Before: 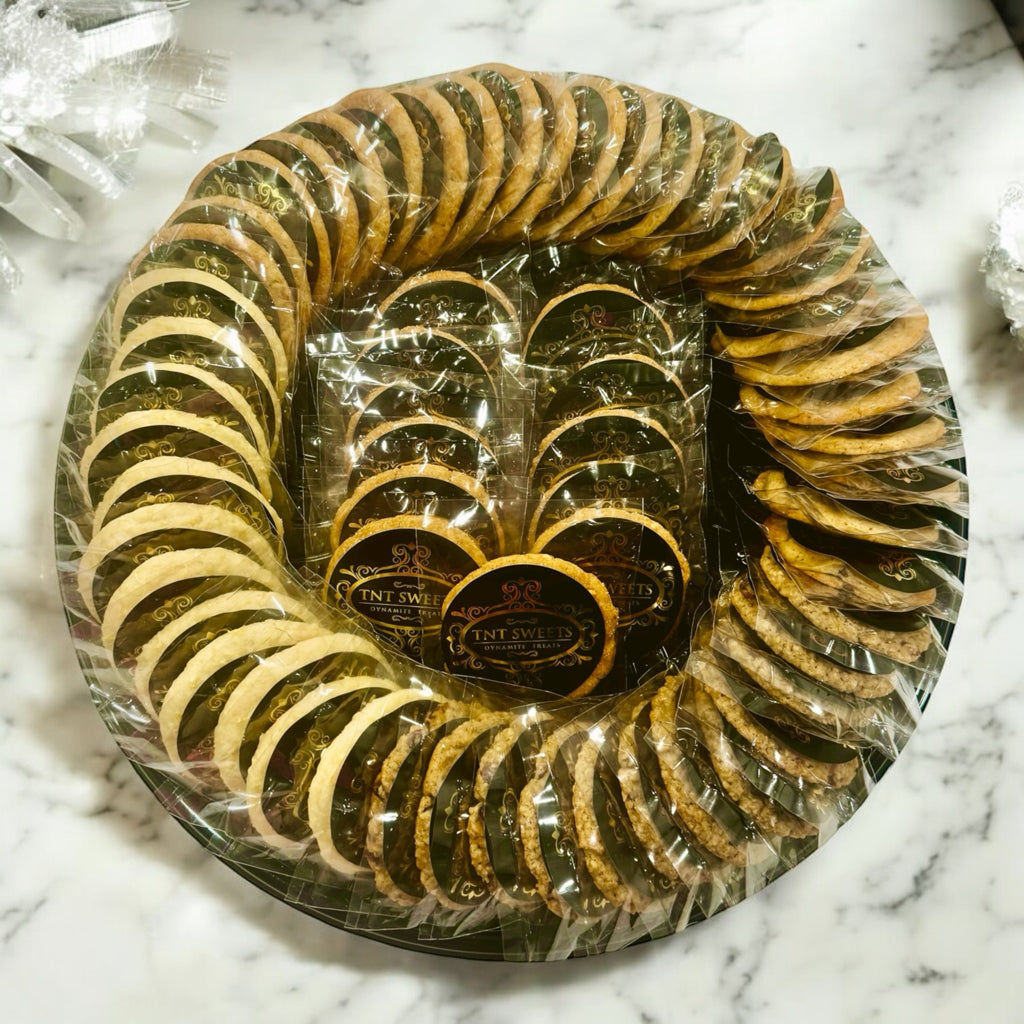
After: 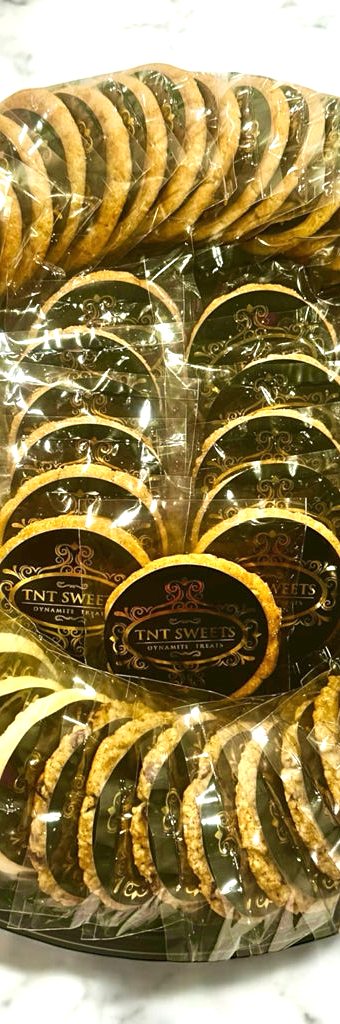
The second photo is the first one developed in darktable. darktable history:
crop: left 32.972%, right 33.795%
exposure: exposure 0.629 EV, compensate highlight preservation false
sharpen: amount 0.211
